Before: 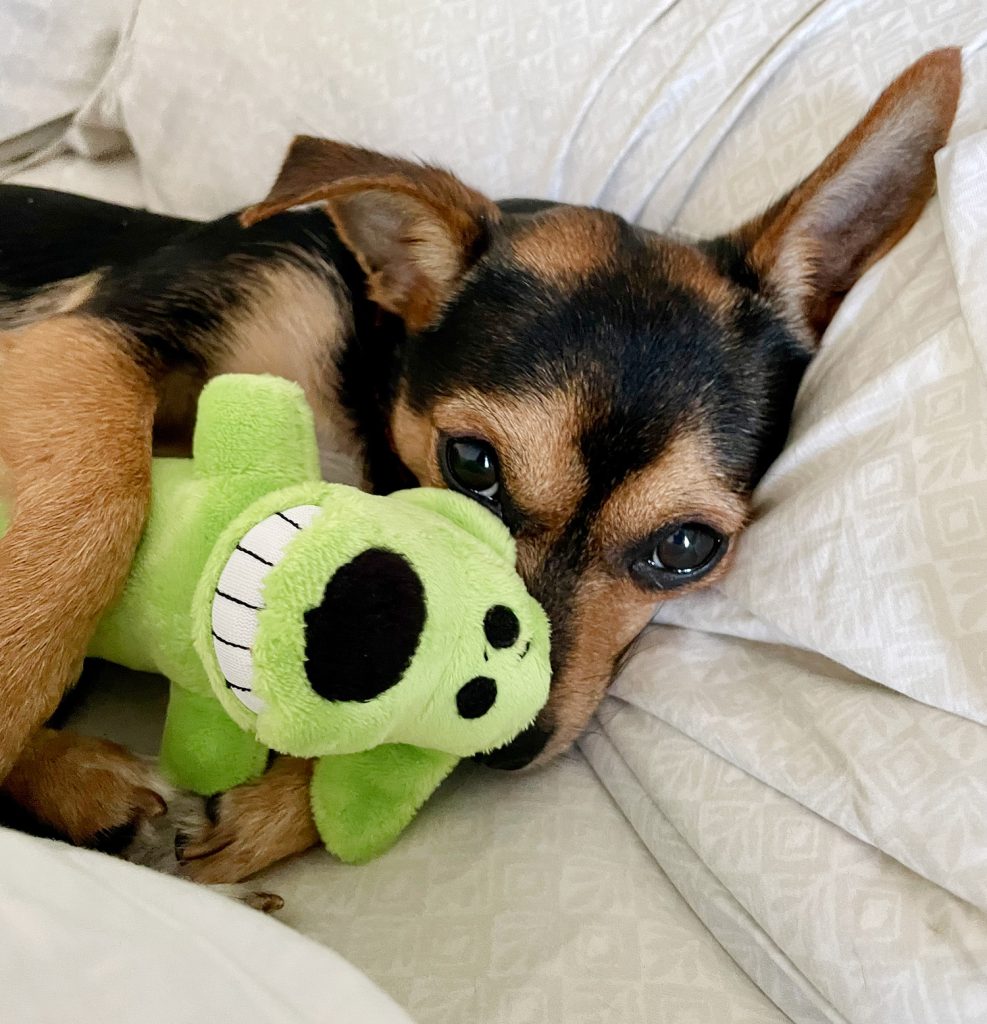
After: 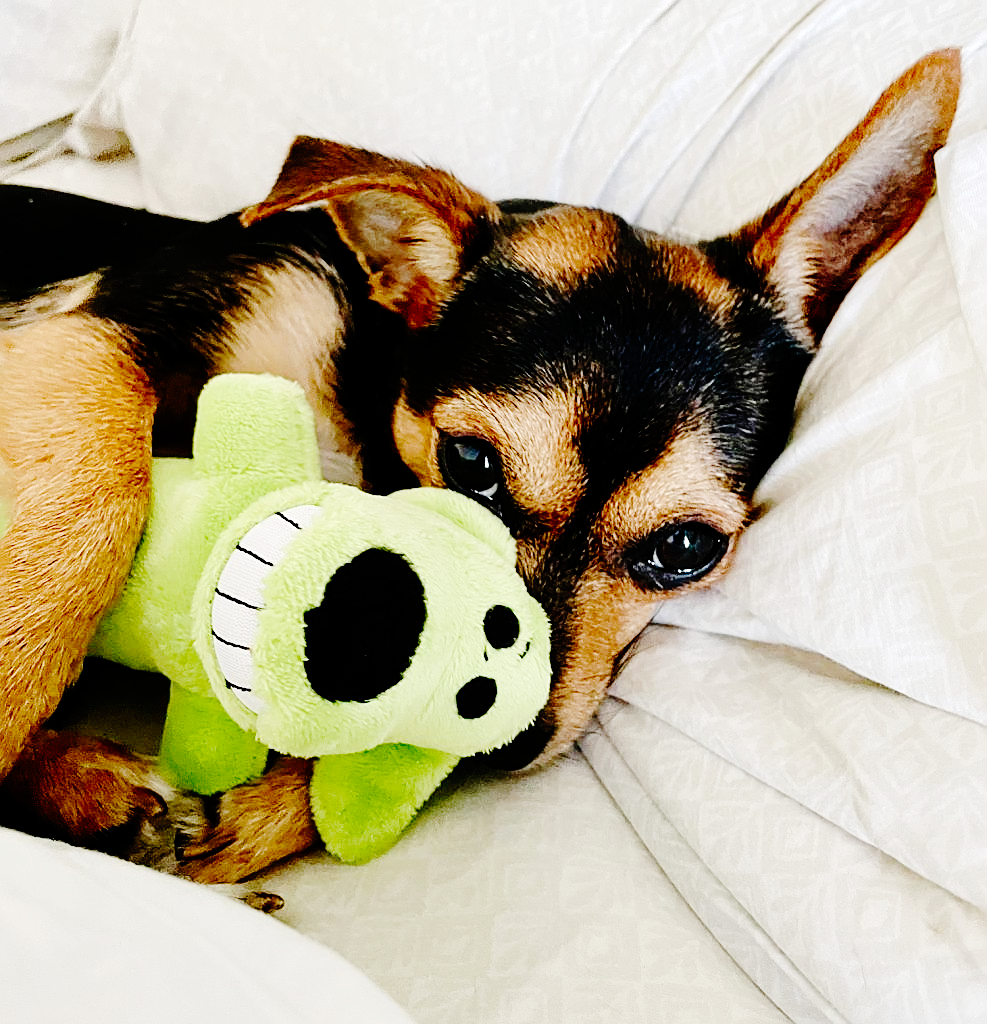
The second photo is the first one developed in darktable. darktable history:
base curve: curves: ch0 [(0, 0) (0.036, 0.01) (0.123, 0.254) (0.258, 0.504) (0.507, 0.748) (1, 1)], preserve colors none
sharpen: on, module defaults
